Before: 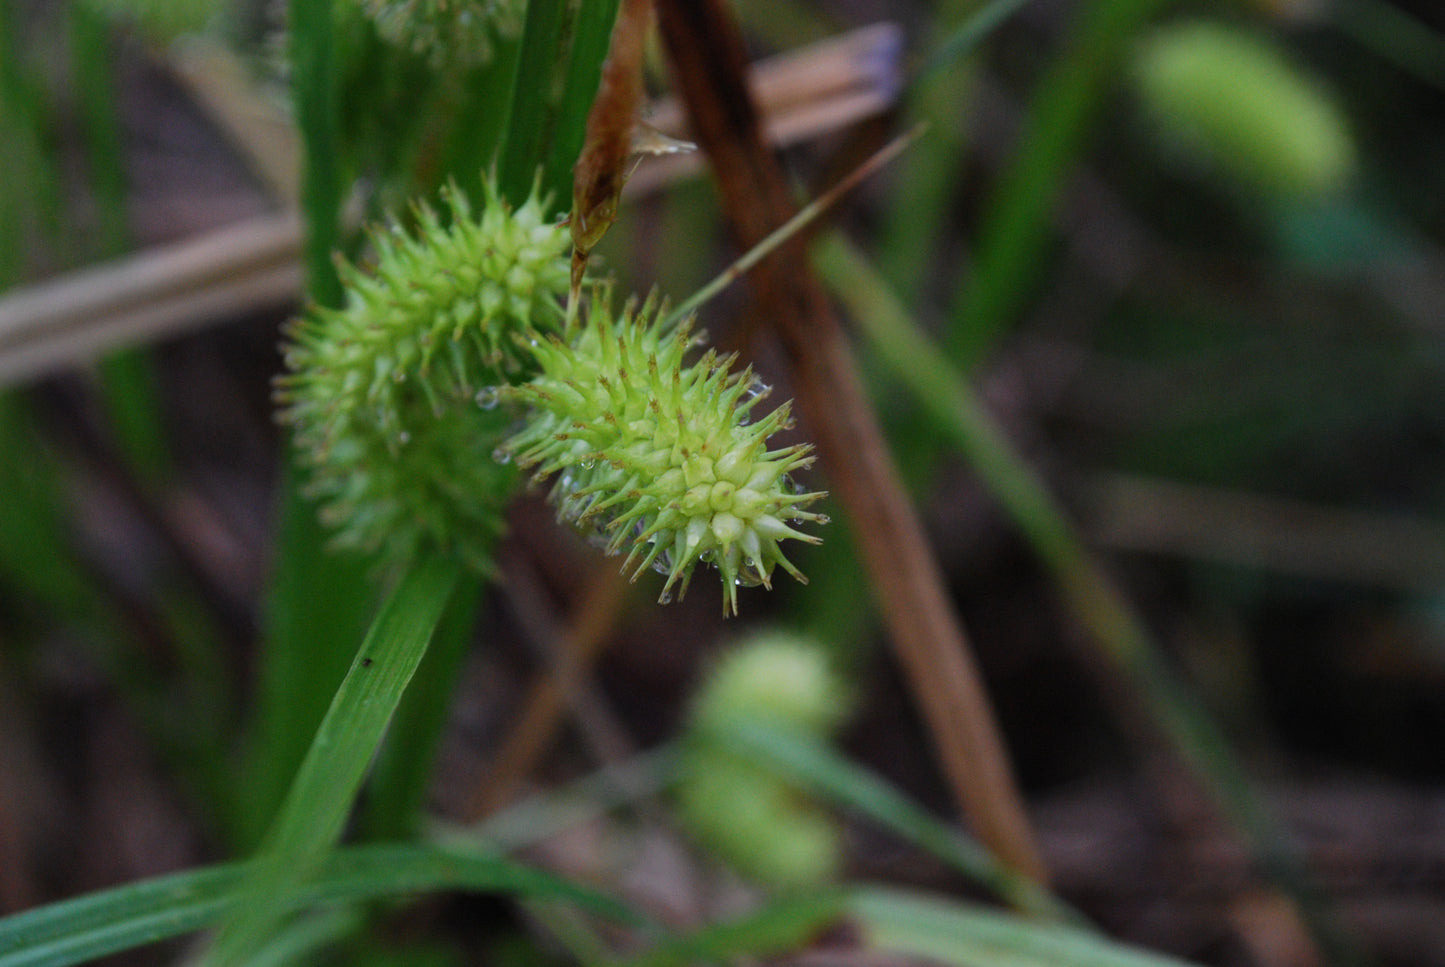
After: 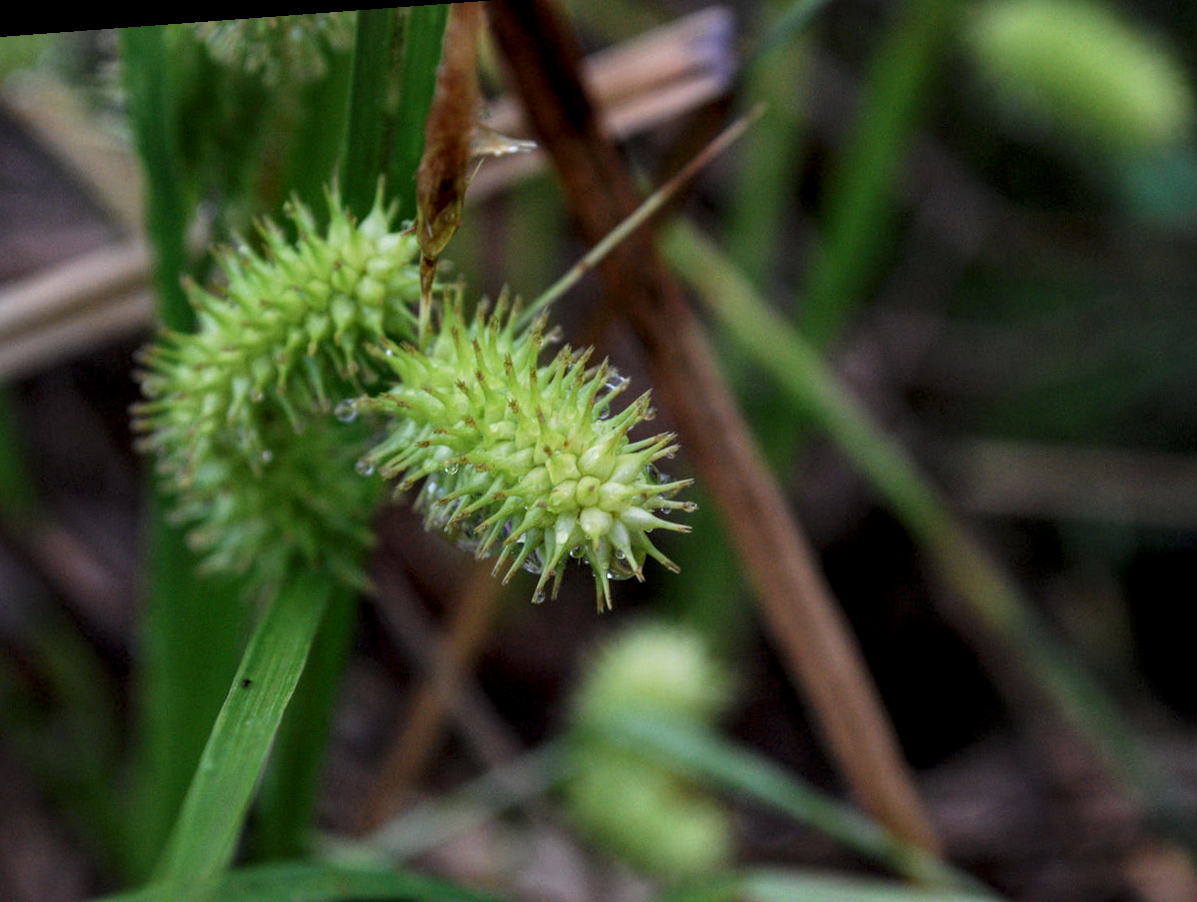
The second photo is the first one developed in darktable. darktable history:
rotate and perspective: rotation -4.25°, automatic cropping off
crop: left 11.225%, top 5.381%, right 9.565%, bottom 10.314%
local contrast: detail 150%
